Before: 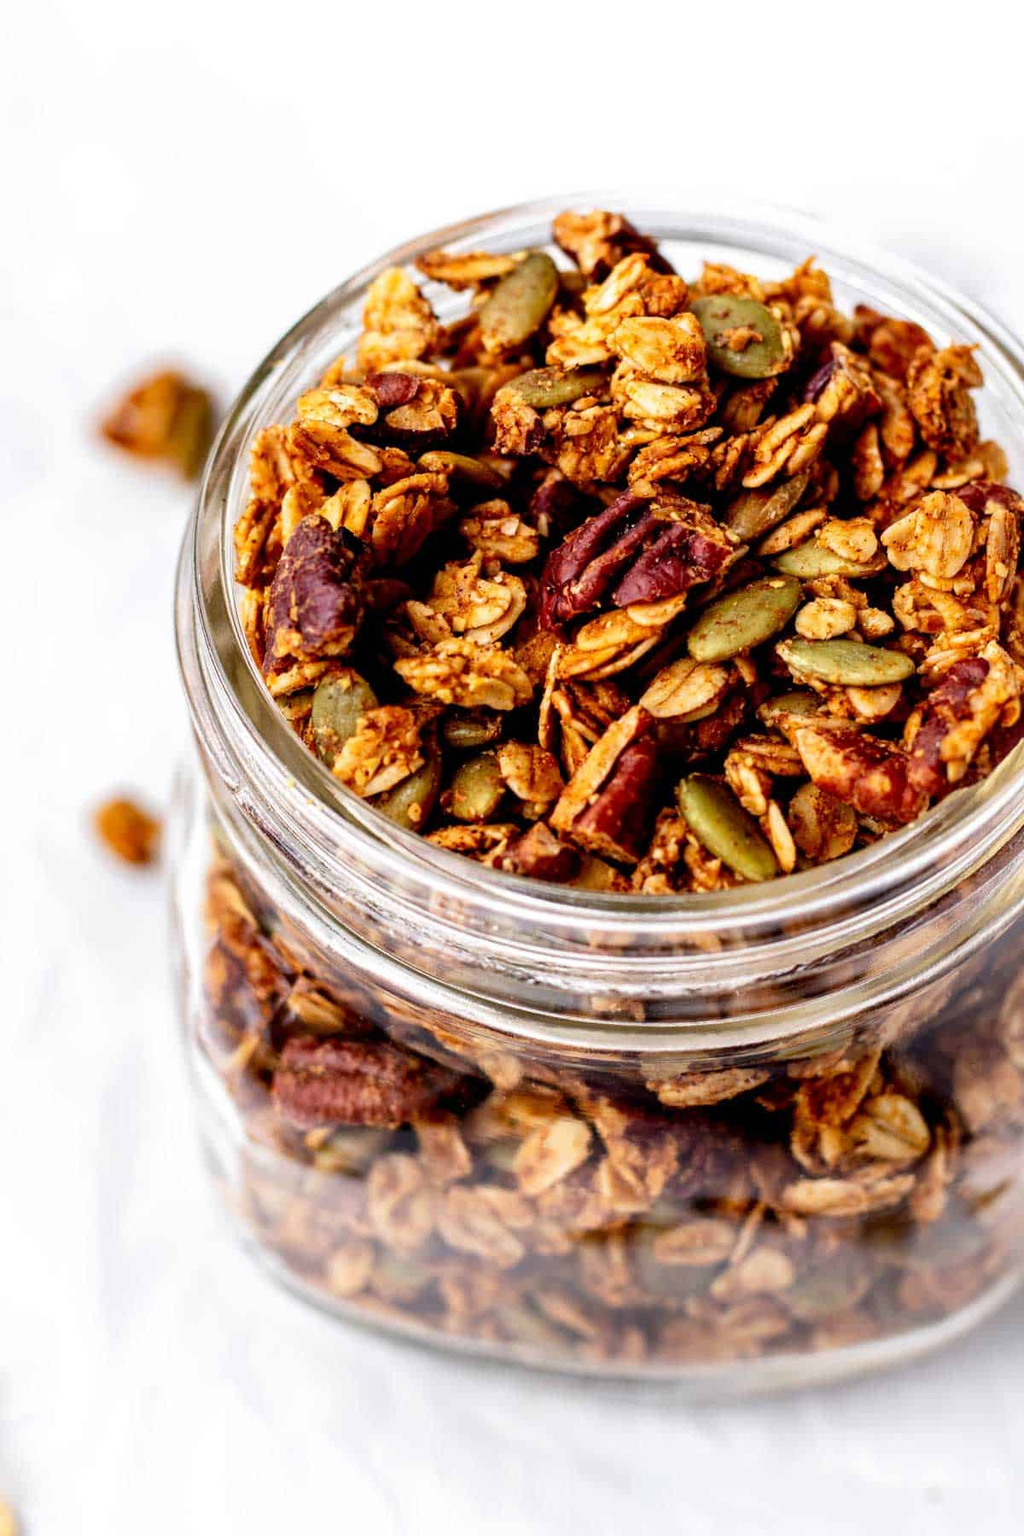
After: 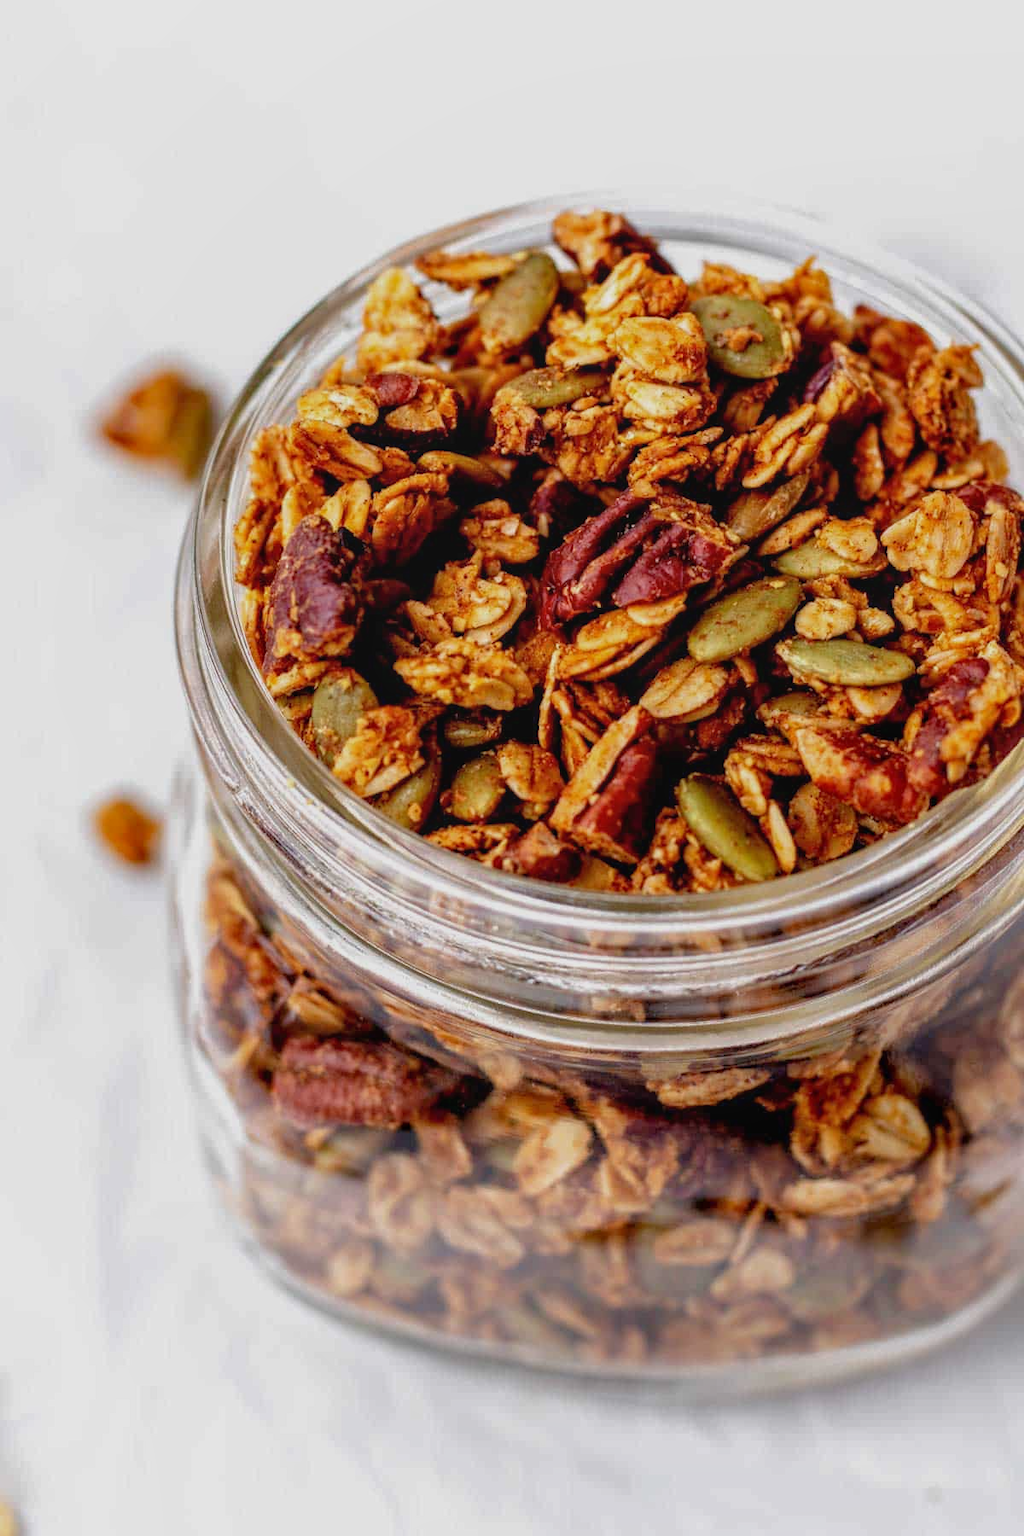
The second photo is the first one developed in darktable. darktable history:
tone equalizer: -8 EV 0.268 EV, -7 EV 0.405 EV, -6 EV 0.401 EV, -5 EV 0.214 EV, -3 EV -0.272 EV, -2 EV -0.443 EV, -1 EV -0.409 EV, +0 EV -0.239 EV, edges refinement/feathering 500, mask exposure compensation -1.57 EV, preserve details no
local contrast: detail 110%
